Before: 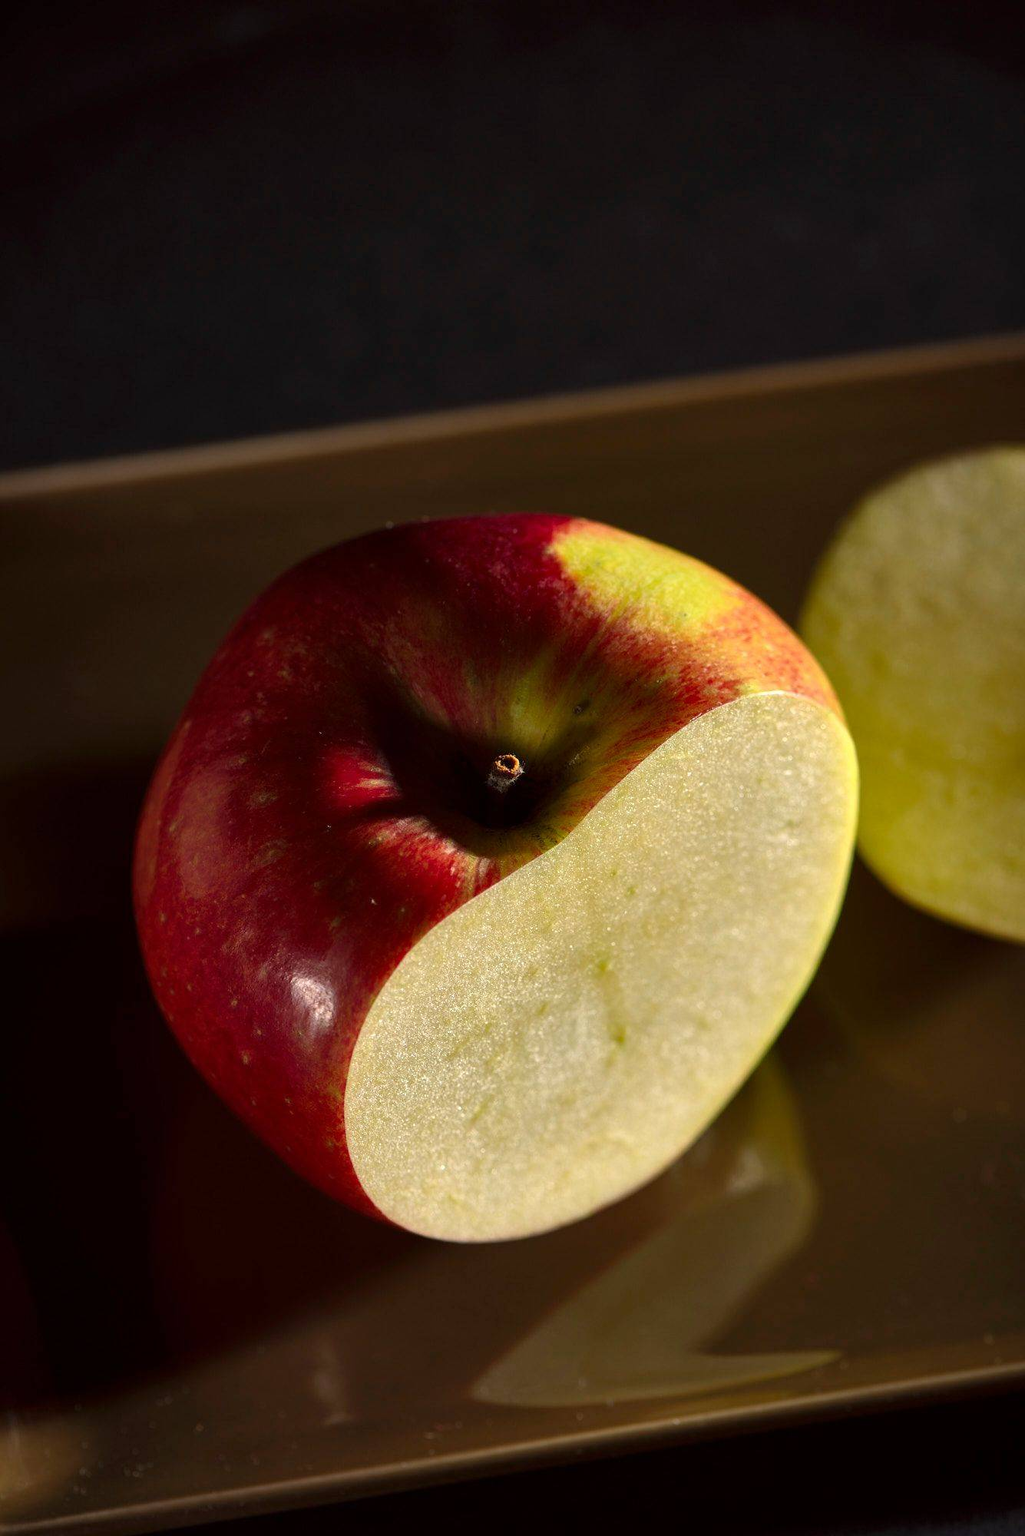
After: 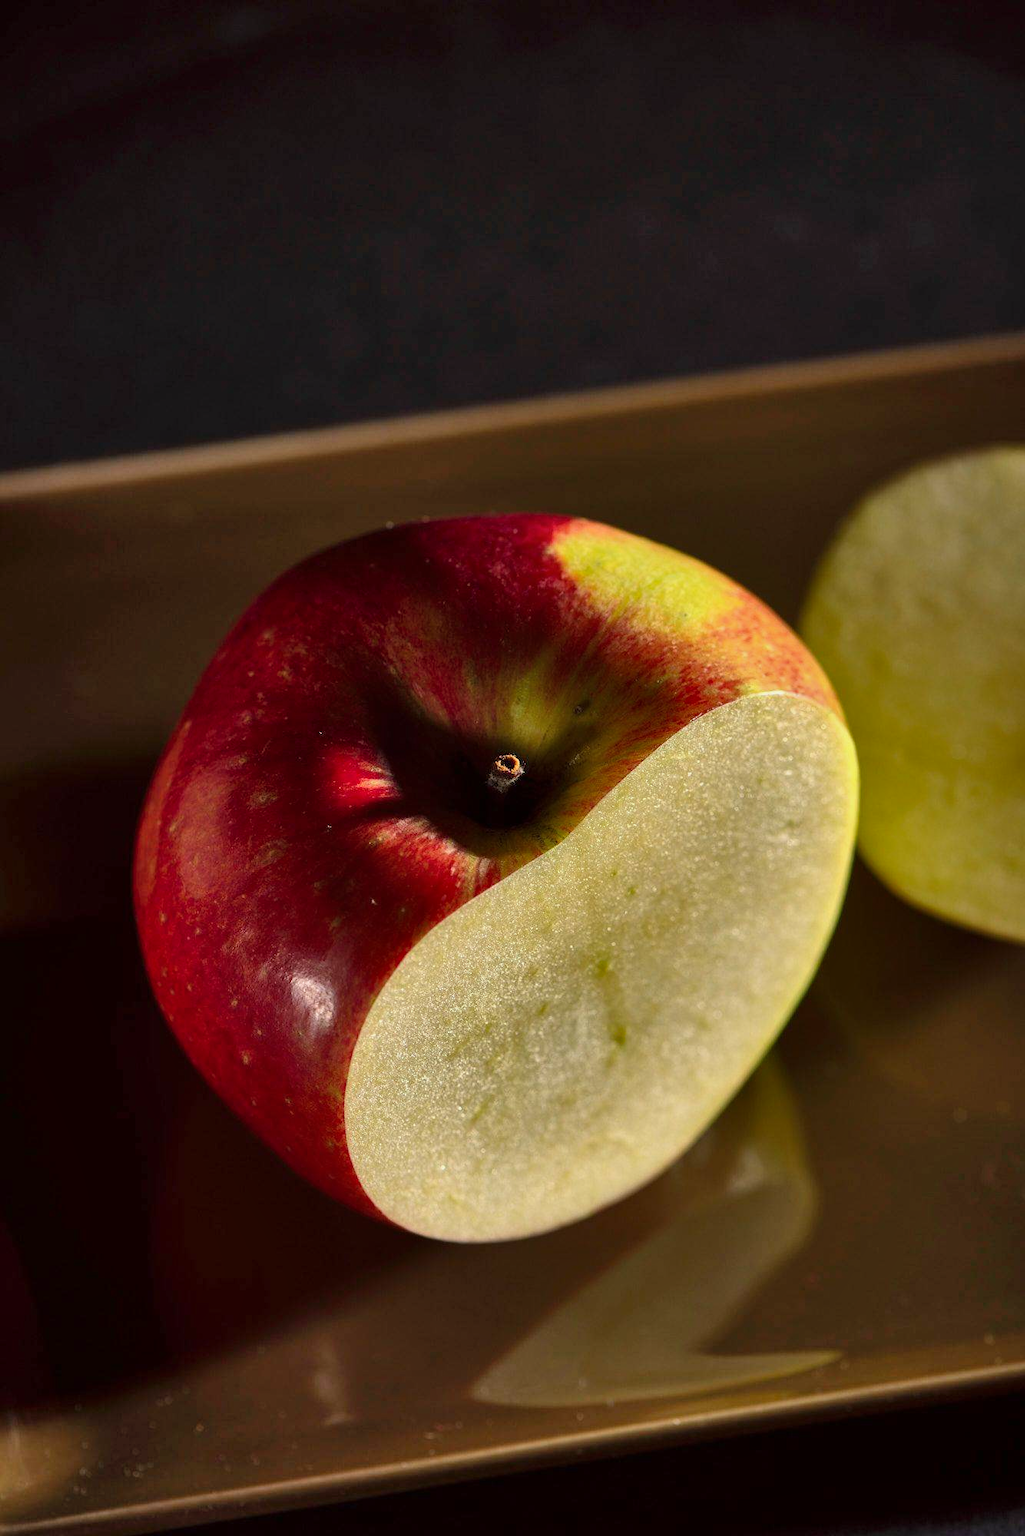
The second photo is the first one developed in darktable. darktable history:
shadows and highlights: white point adjustment -3.66, highlights -63.71, soften with gaussian
